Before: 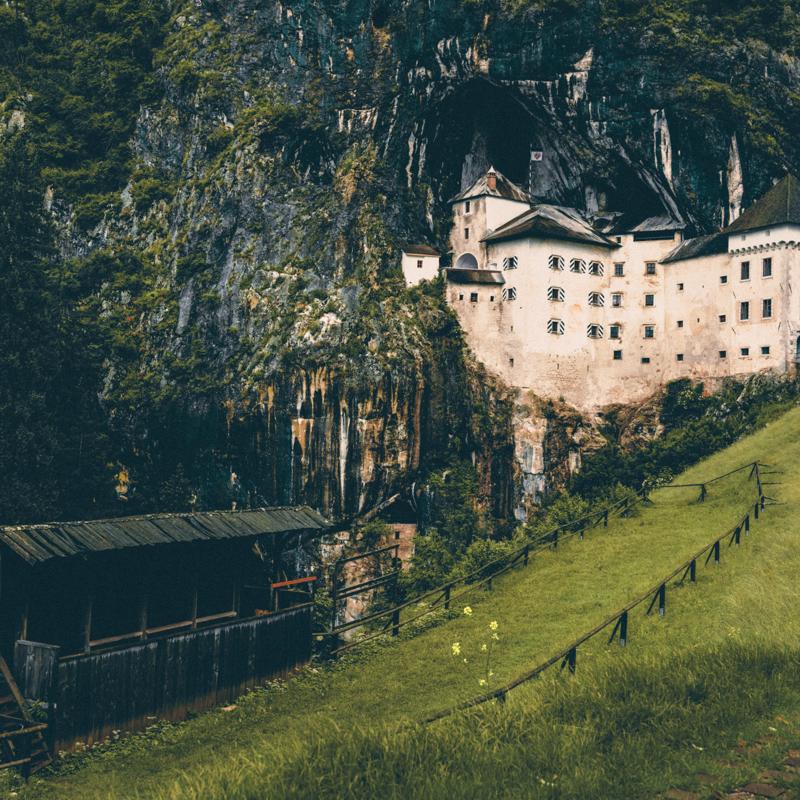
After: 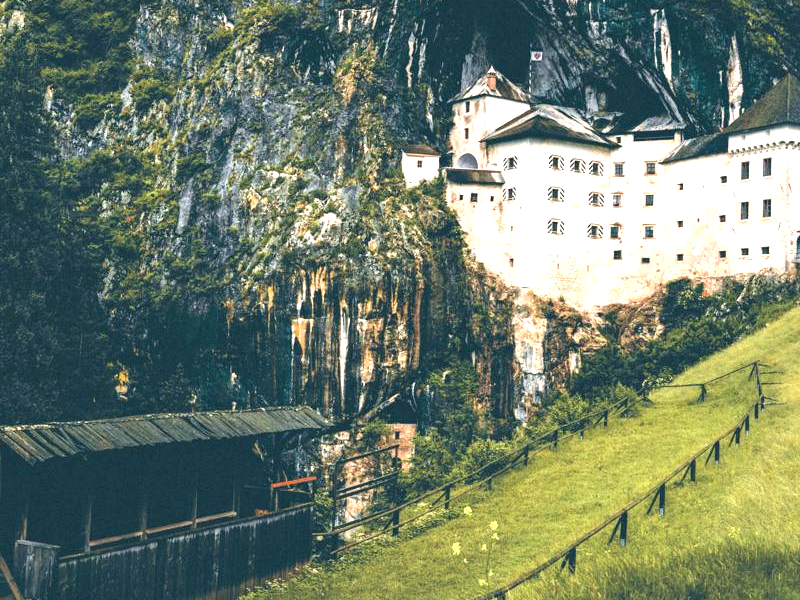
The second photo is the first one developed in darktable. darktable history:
crop and rotate: top 12.5%, bottom 12.5%
exposure: black level correction 0, exposure 1.2 EV, compensate highlight preservation false
